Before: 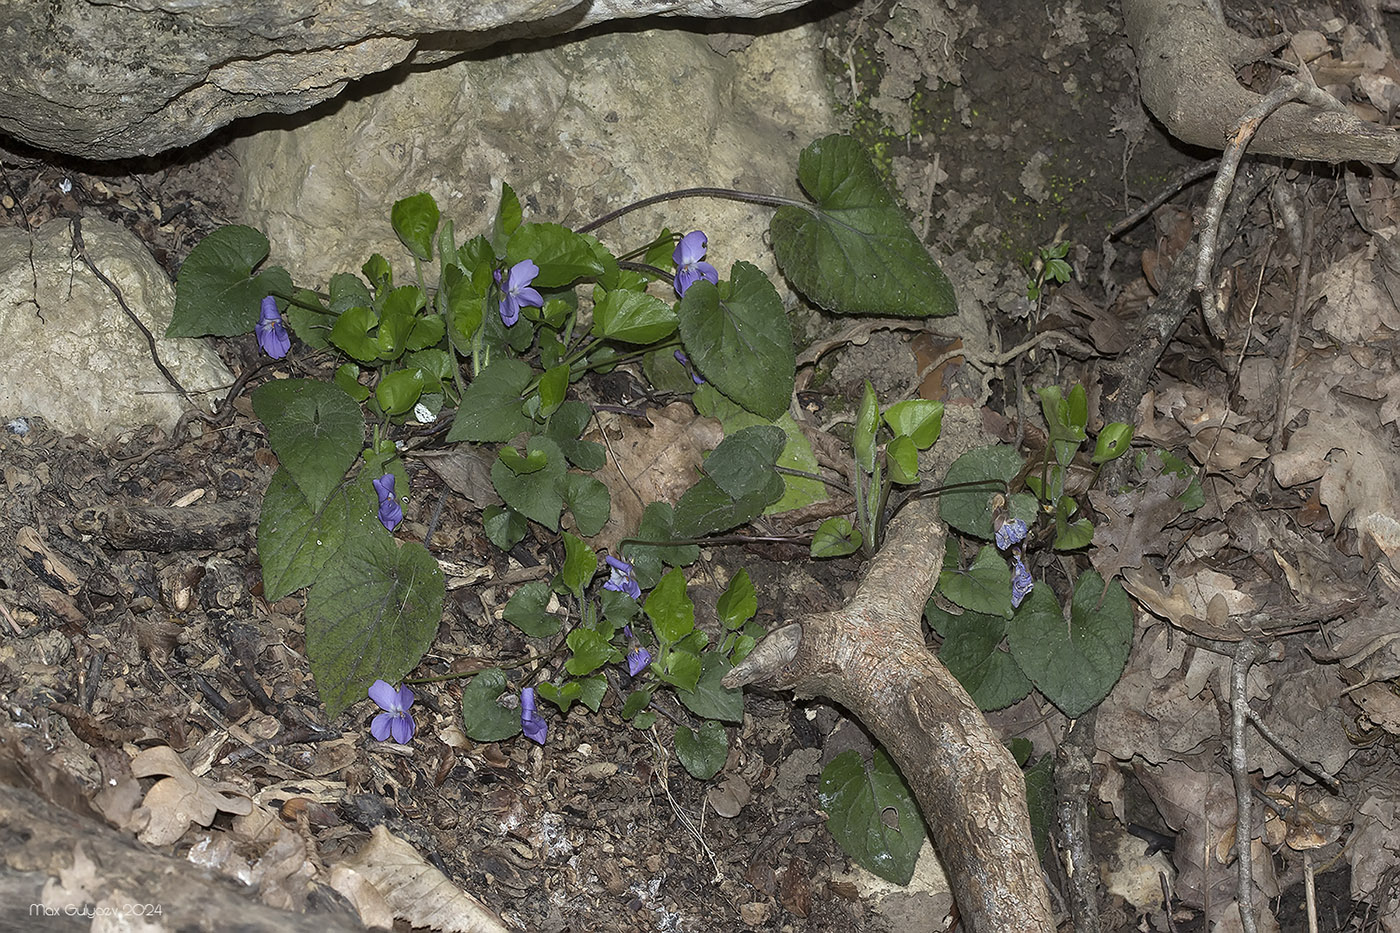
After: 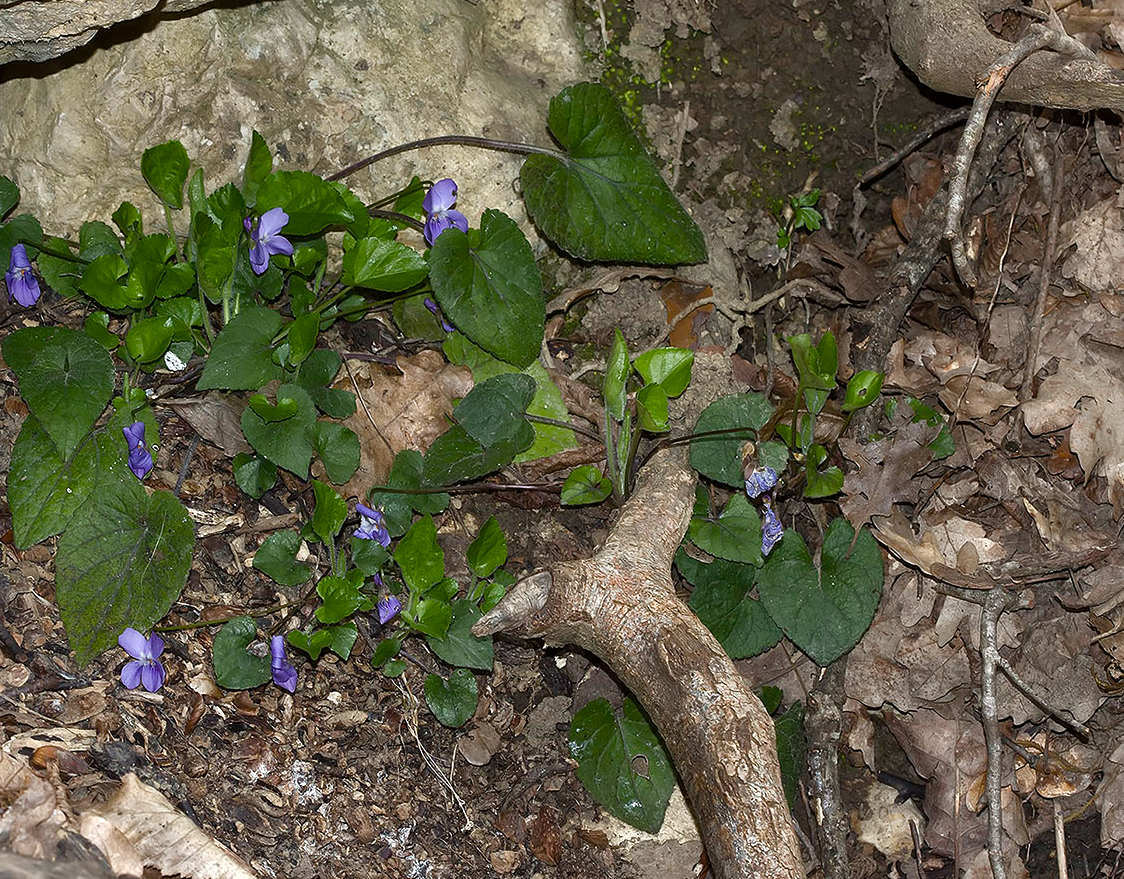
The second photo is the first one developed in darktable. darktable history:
crop and rotate: left 17.959%, top 5.771%, right 1.742%
color balance rgb: perceptual saturation grading › highlights -29.58%, perceptual saturation grading › mid-tones 29.47%, perceptual saturation grading › shadows 59.73%, perceptual brilliance grading › global brilliance -17.79%, perceptual brilliance grading › highlights 28.73%, global vibrance 15.44%
